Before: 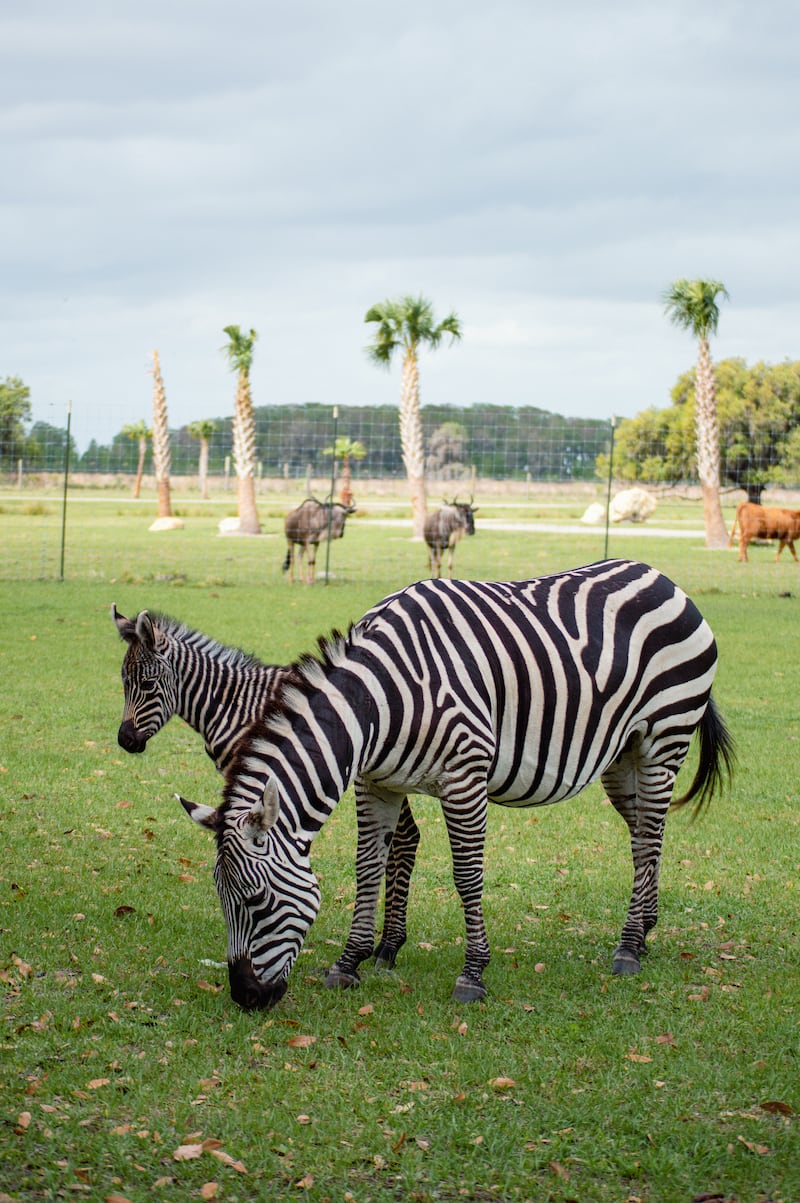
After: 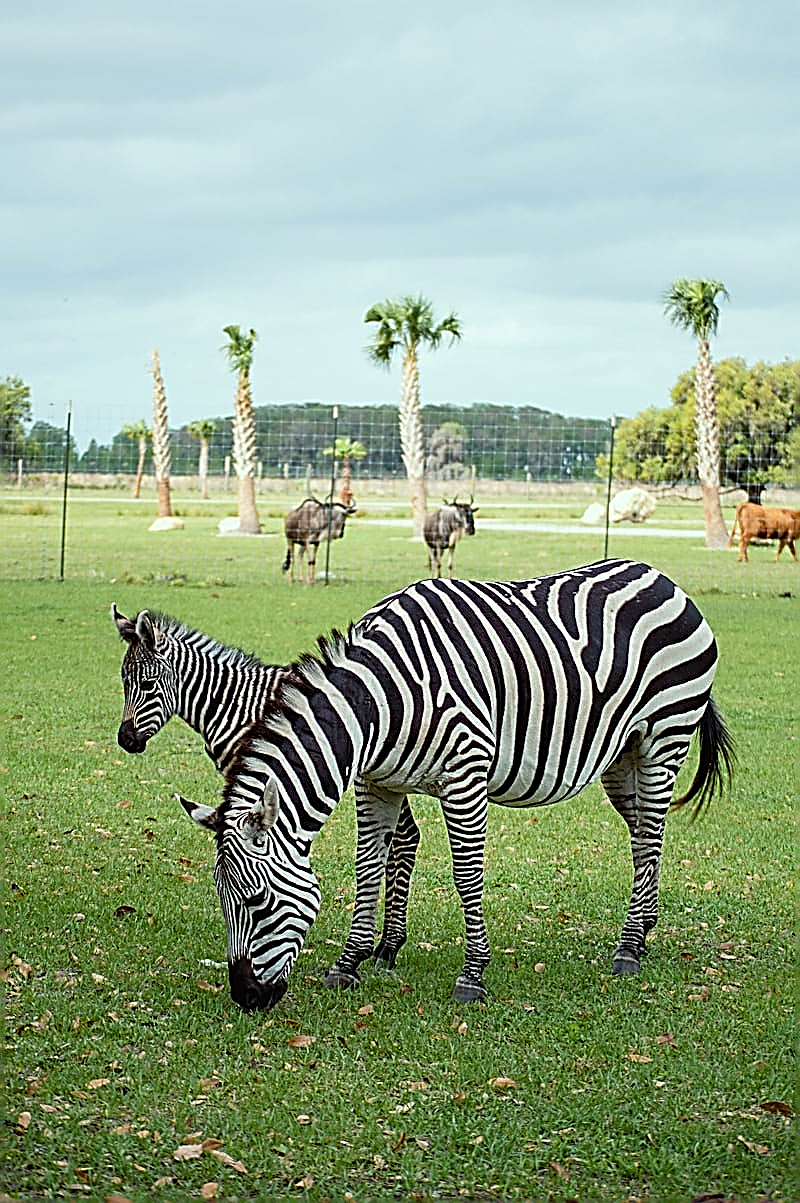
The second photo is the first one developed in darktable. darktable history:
sharpen: amount 2
color correction: highlights a* -6.69, highlights b* 0.49
